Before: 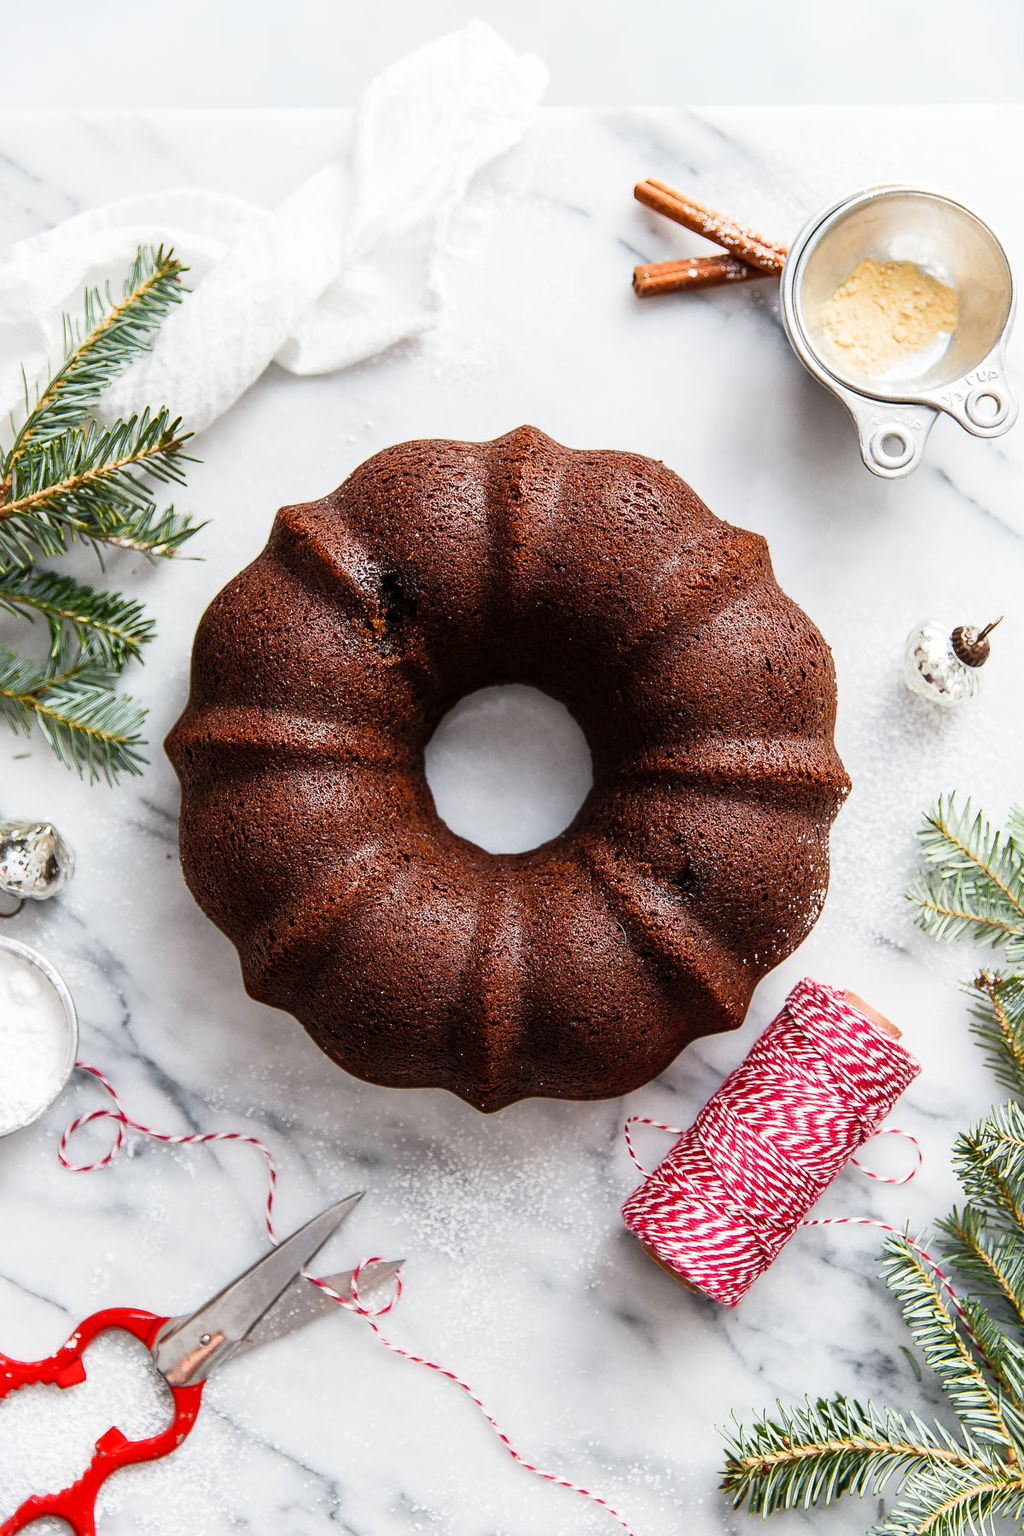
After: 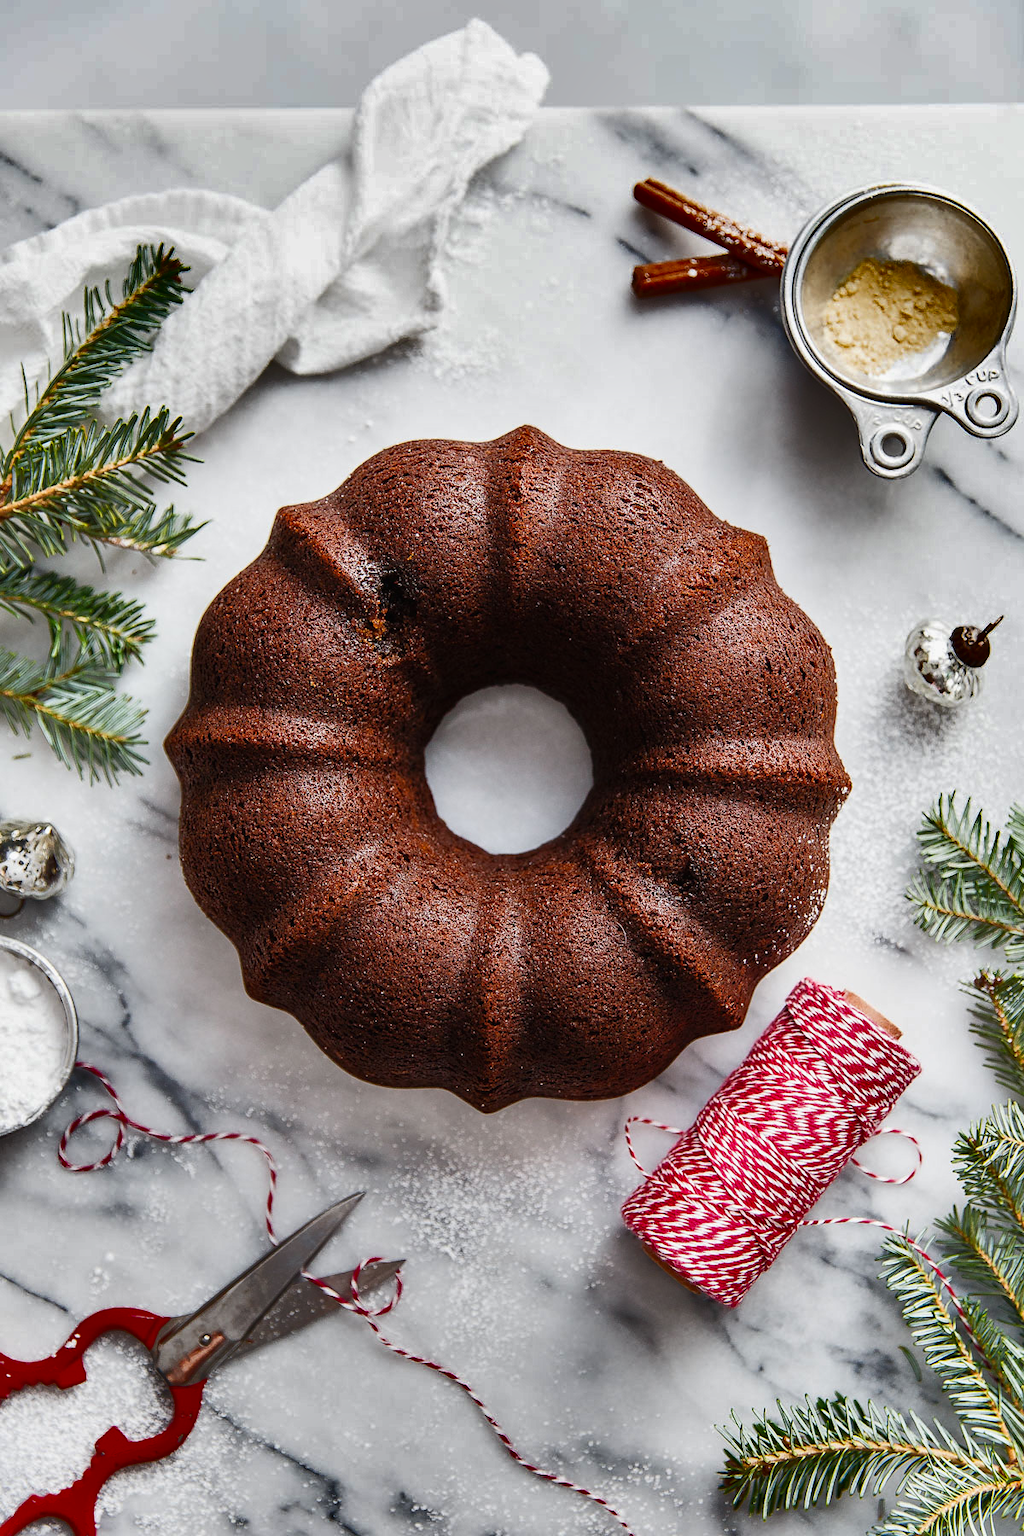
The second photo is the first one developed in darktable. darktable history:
contrast brightness saturation: contrast -0.018, brightness -0.014, saturation 0.028
shadows and highlights: shadows 20.88, highlights -81.16, soften with gaussian
